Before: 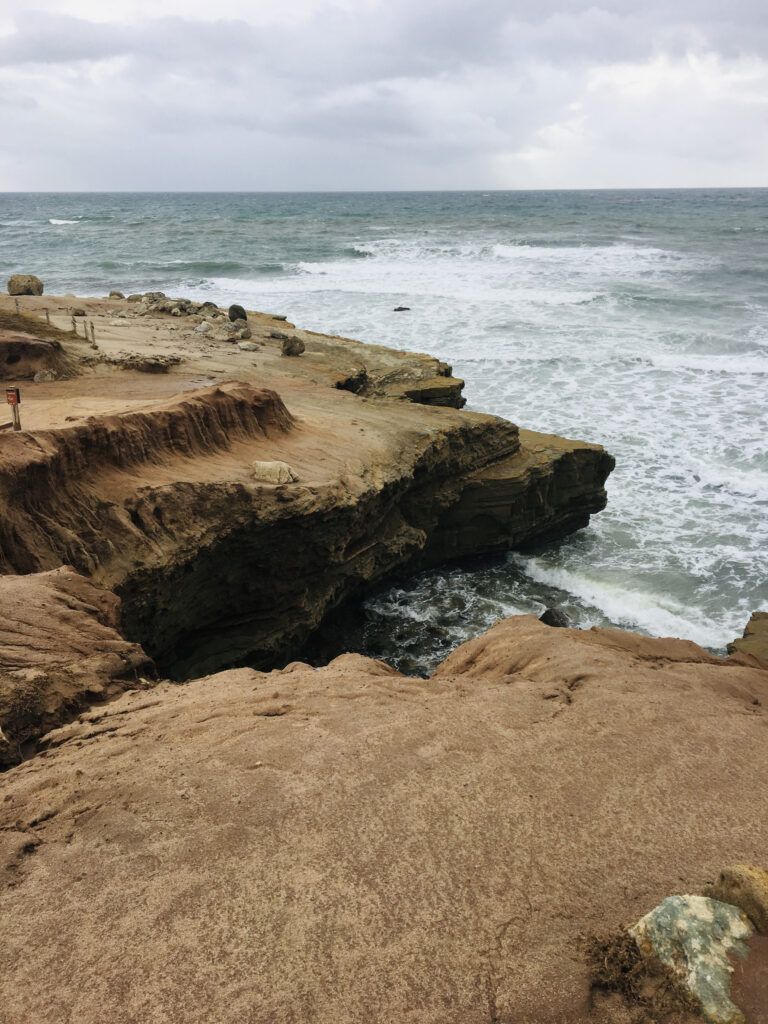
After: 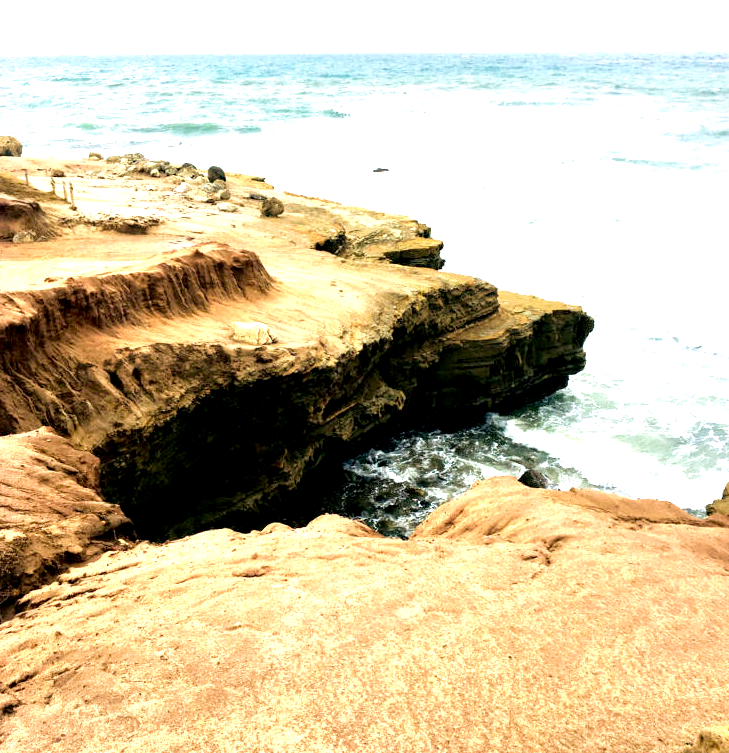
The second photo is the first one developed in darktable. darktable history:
tone equalizer: -8 EV -0.439 EV, -7 EV -0.427 EV, -6 EV -0.33 EV, -5 EV -0.245 EV, -3 EV 0.21 EV, -2 EV 0.326 EV, -1 EV 0.399 EV, +0 EV 0.402 EV
velvia: on, module defaults
exposure: black level correction 0.009, exposure 1.414 EV, compensate highlight preservation false
crop and rotate: left 2.786%, top 13.631%, right 2.285%, bottom 12.82%
